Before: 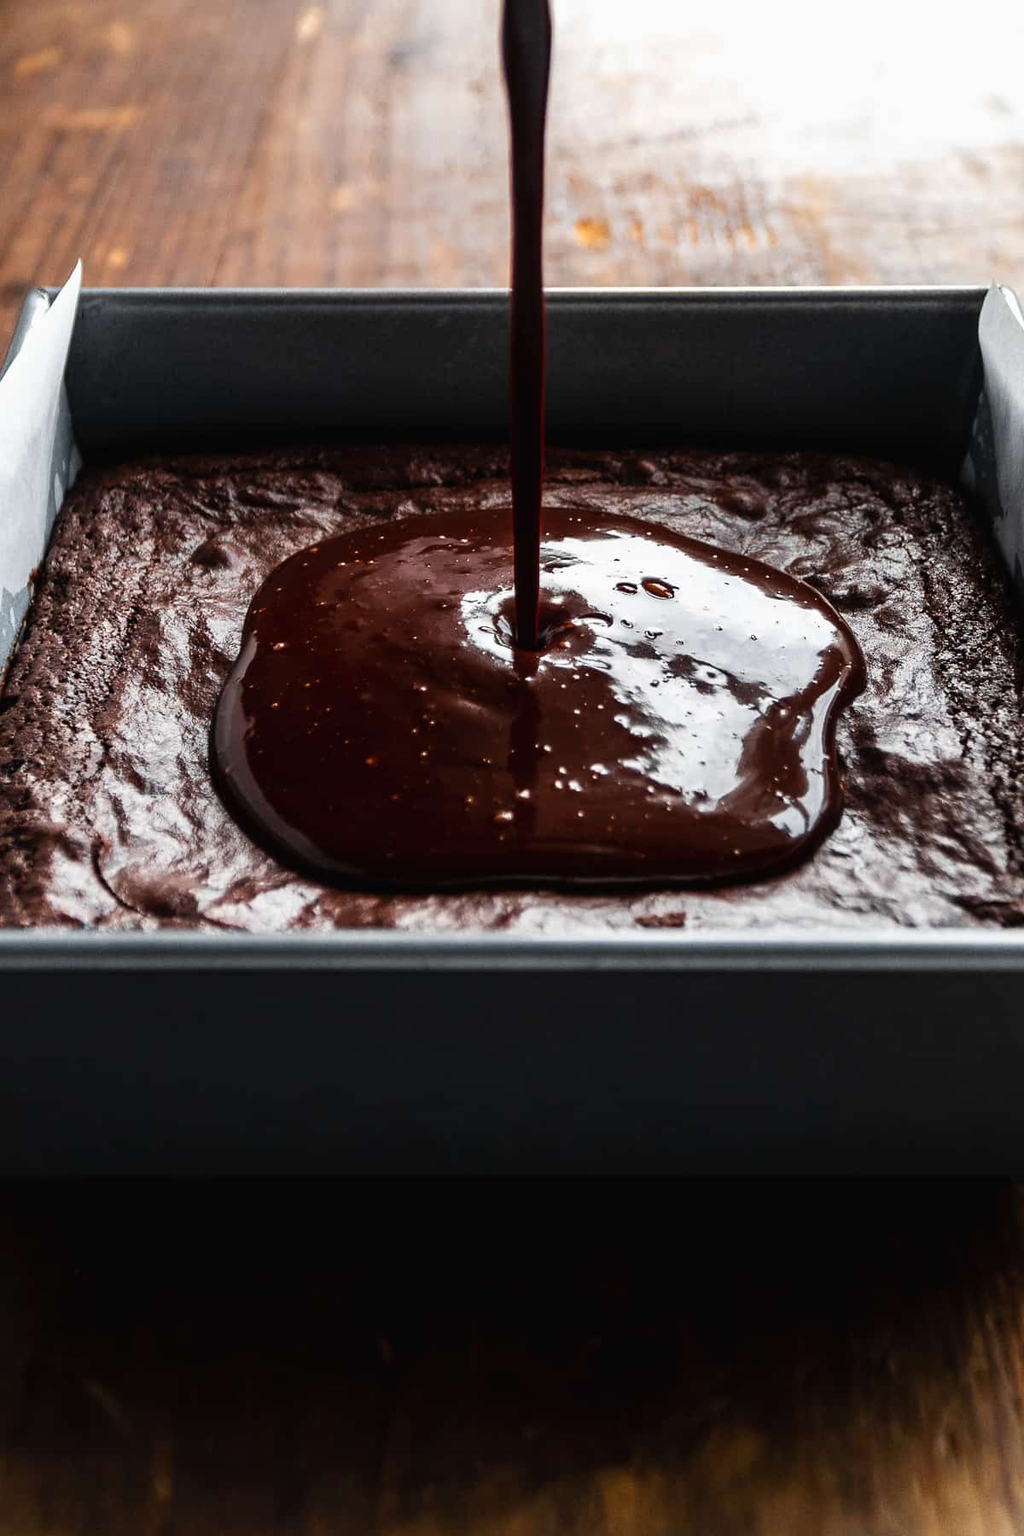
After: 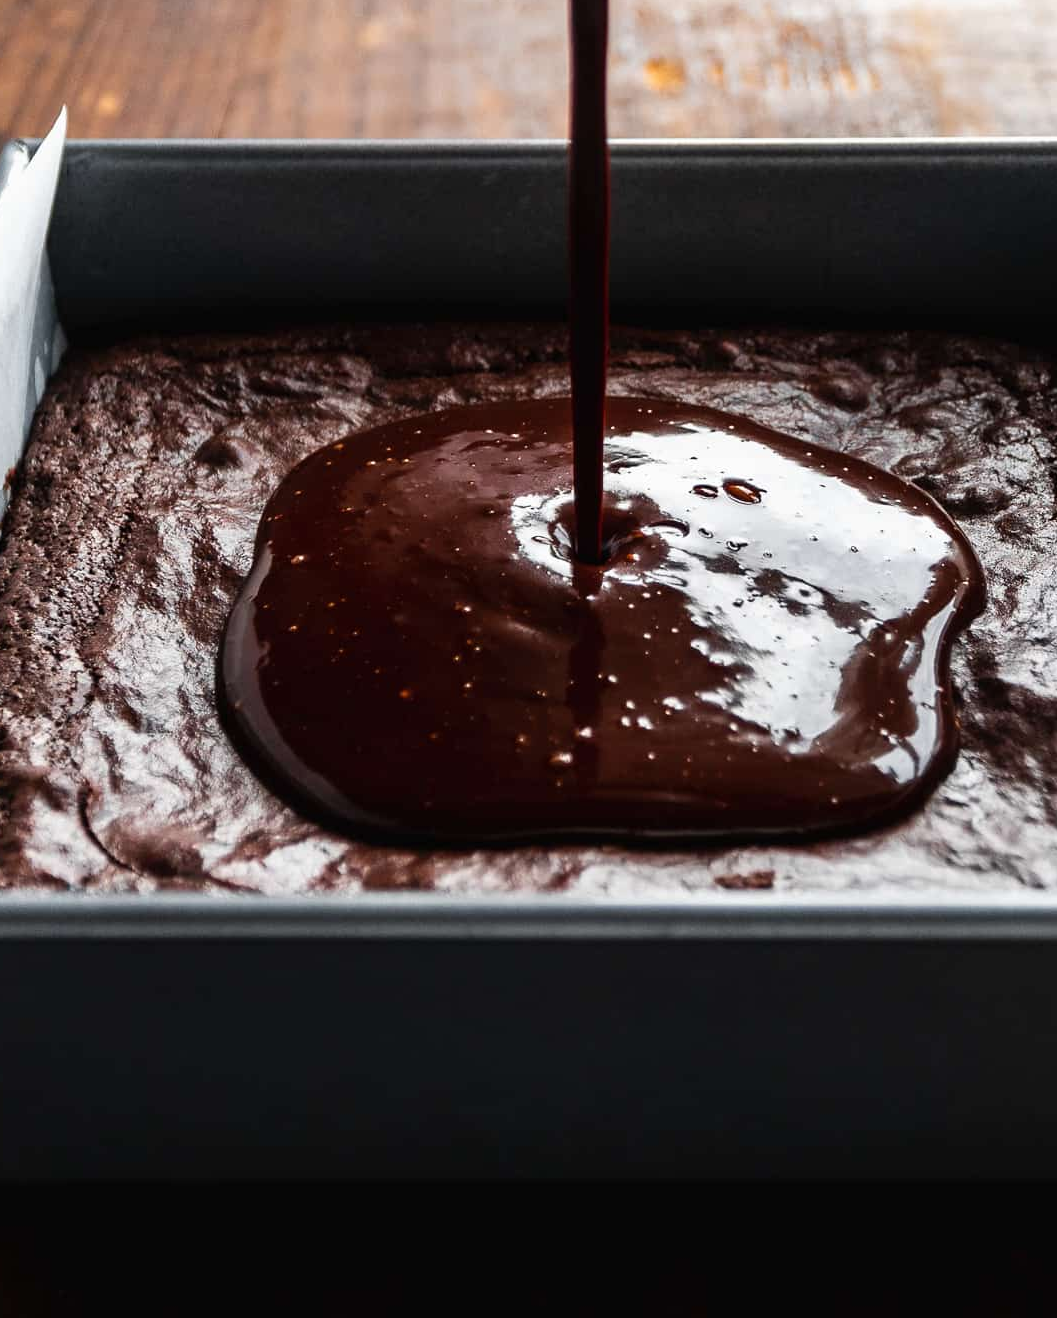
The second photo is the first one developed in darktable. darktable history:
crop and rotate: left 2.417%, top 11.013%, right 9.473%, bottom 15.753%
